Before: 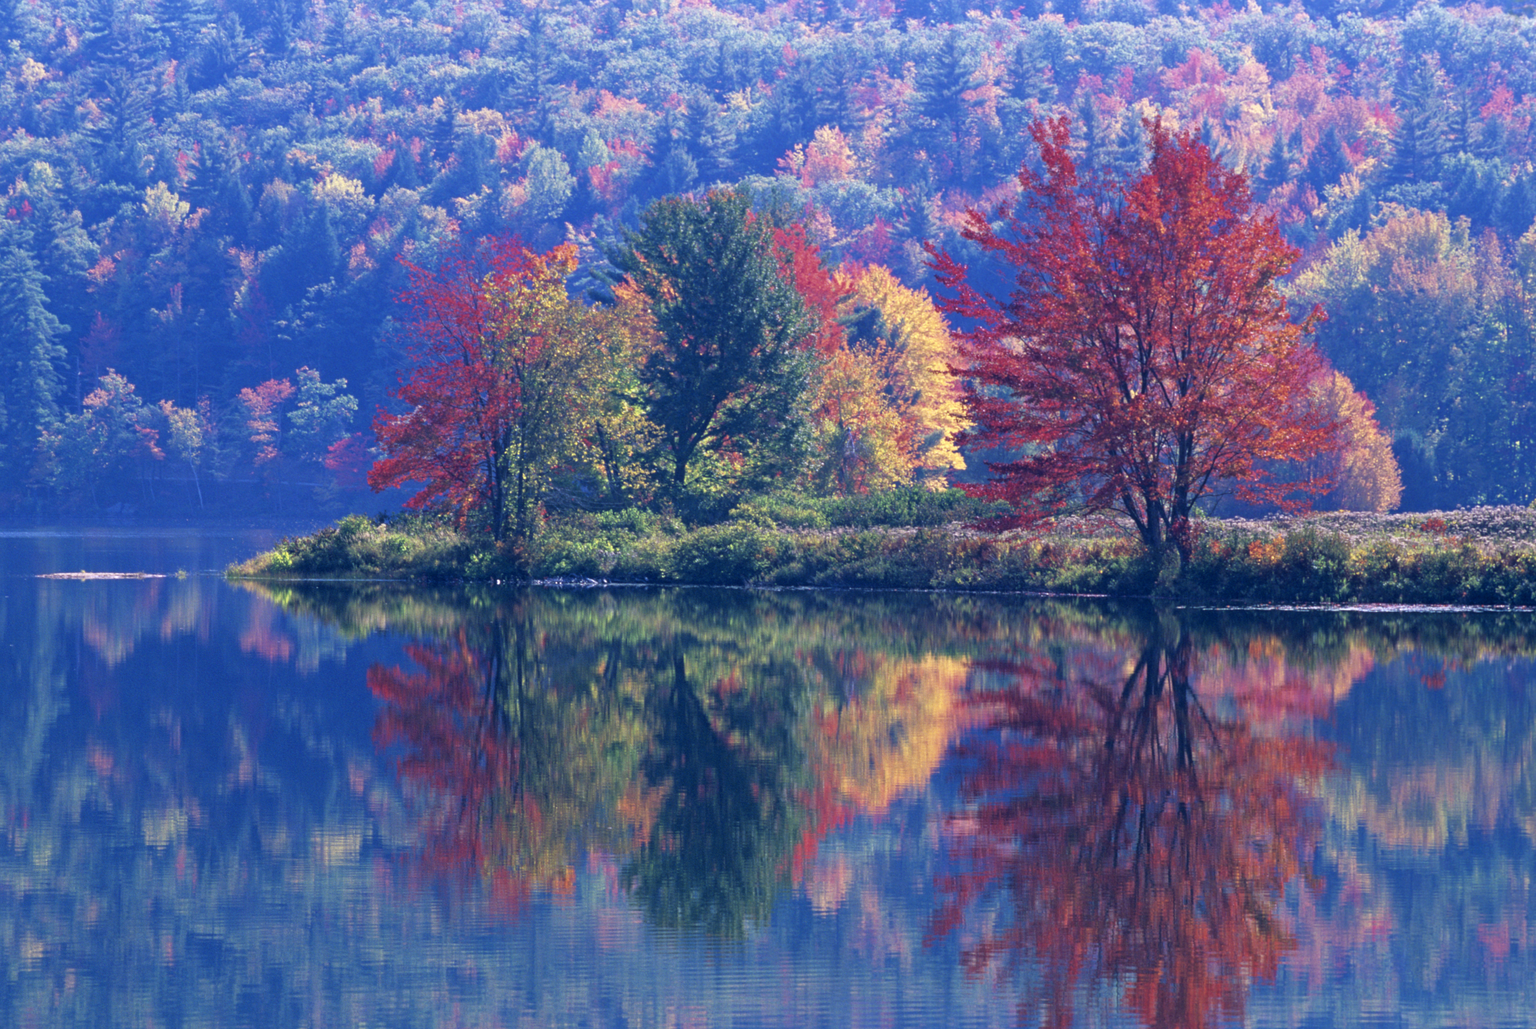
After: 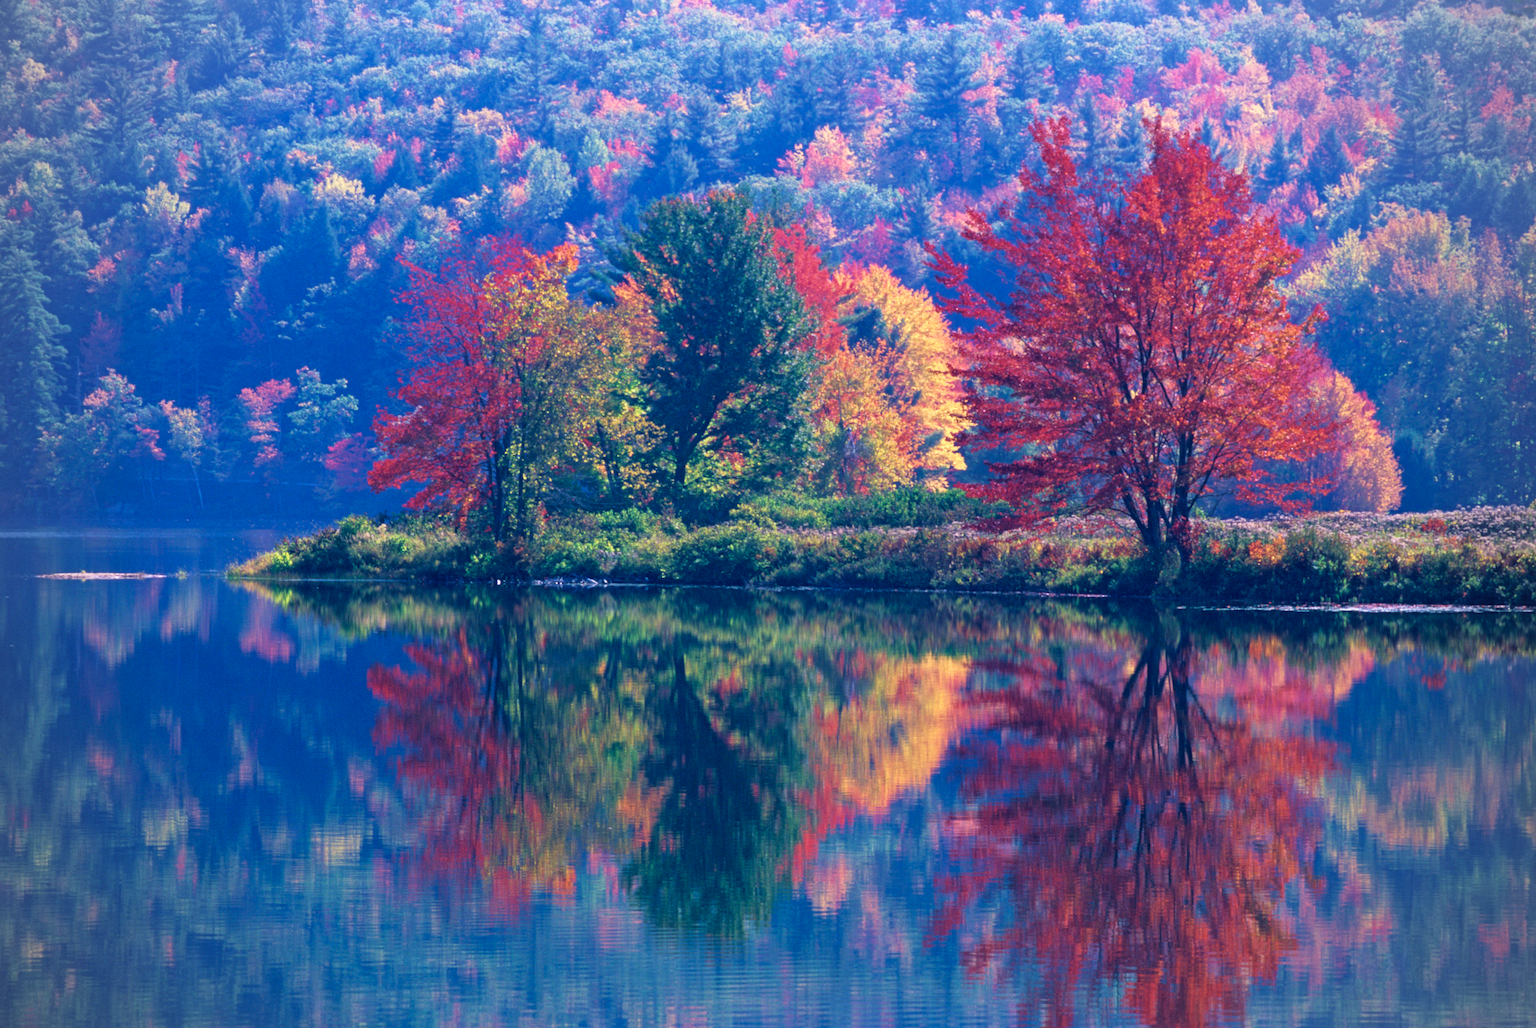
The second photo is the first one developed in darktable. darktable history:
vignetting: on, module defaults
velvia: on, module defaults
